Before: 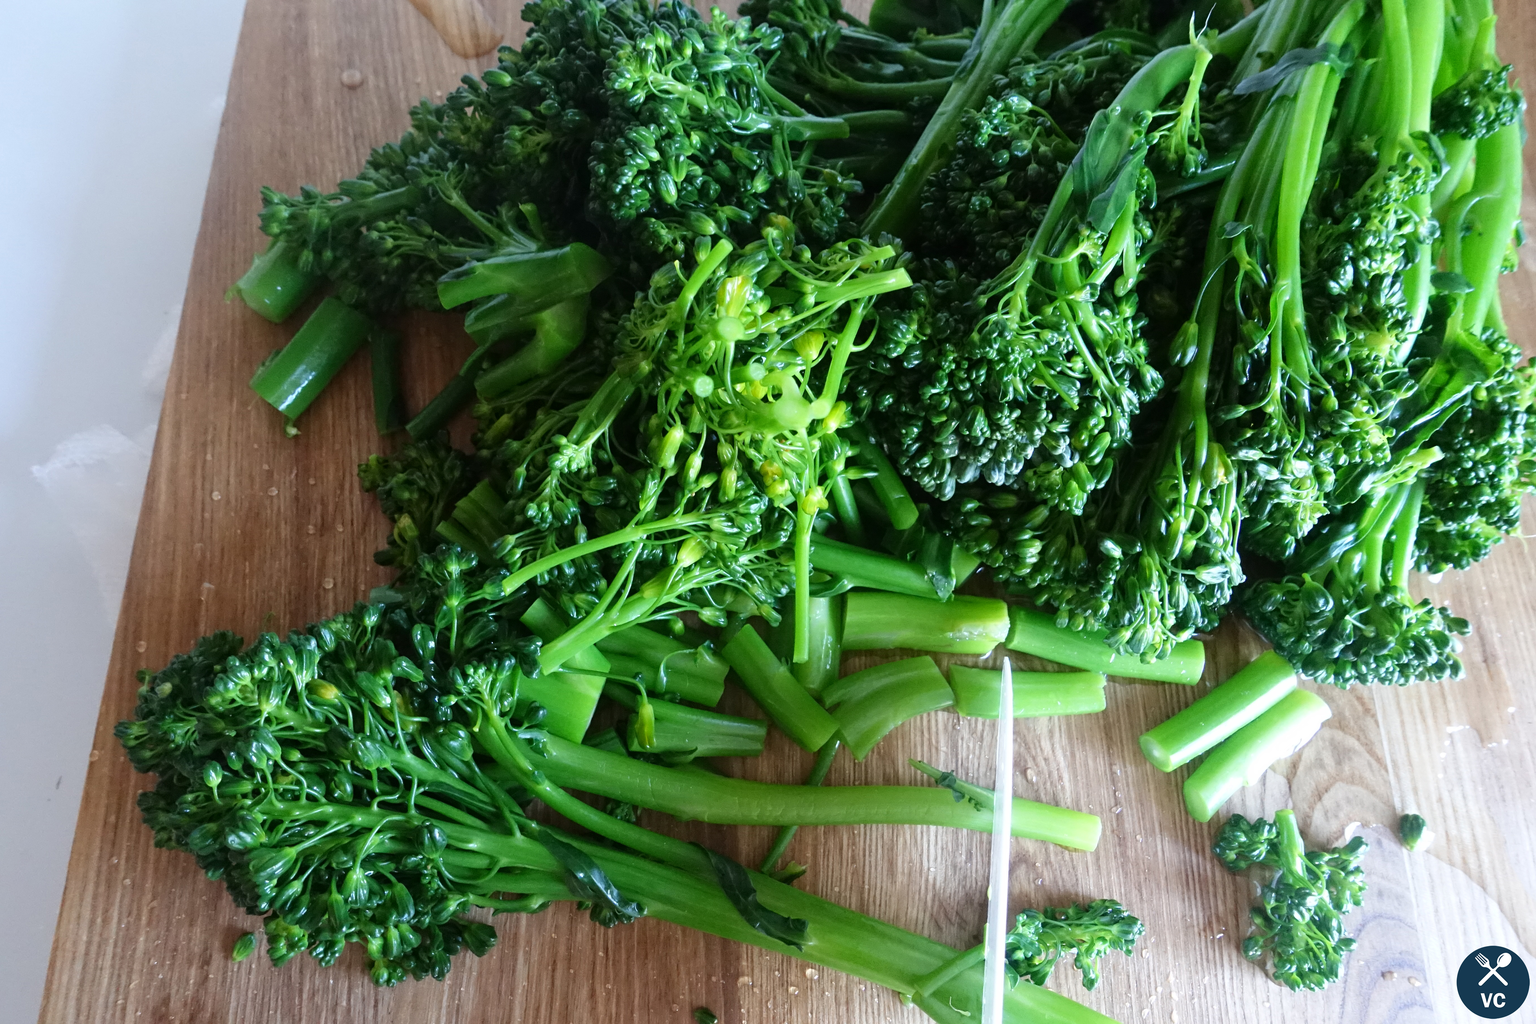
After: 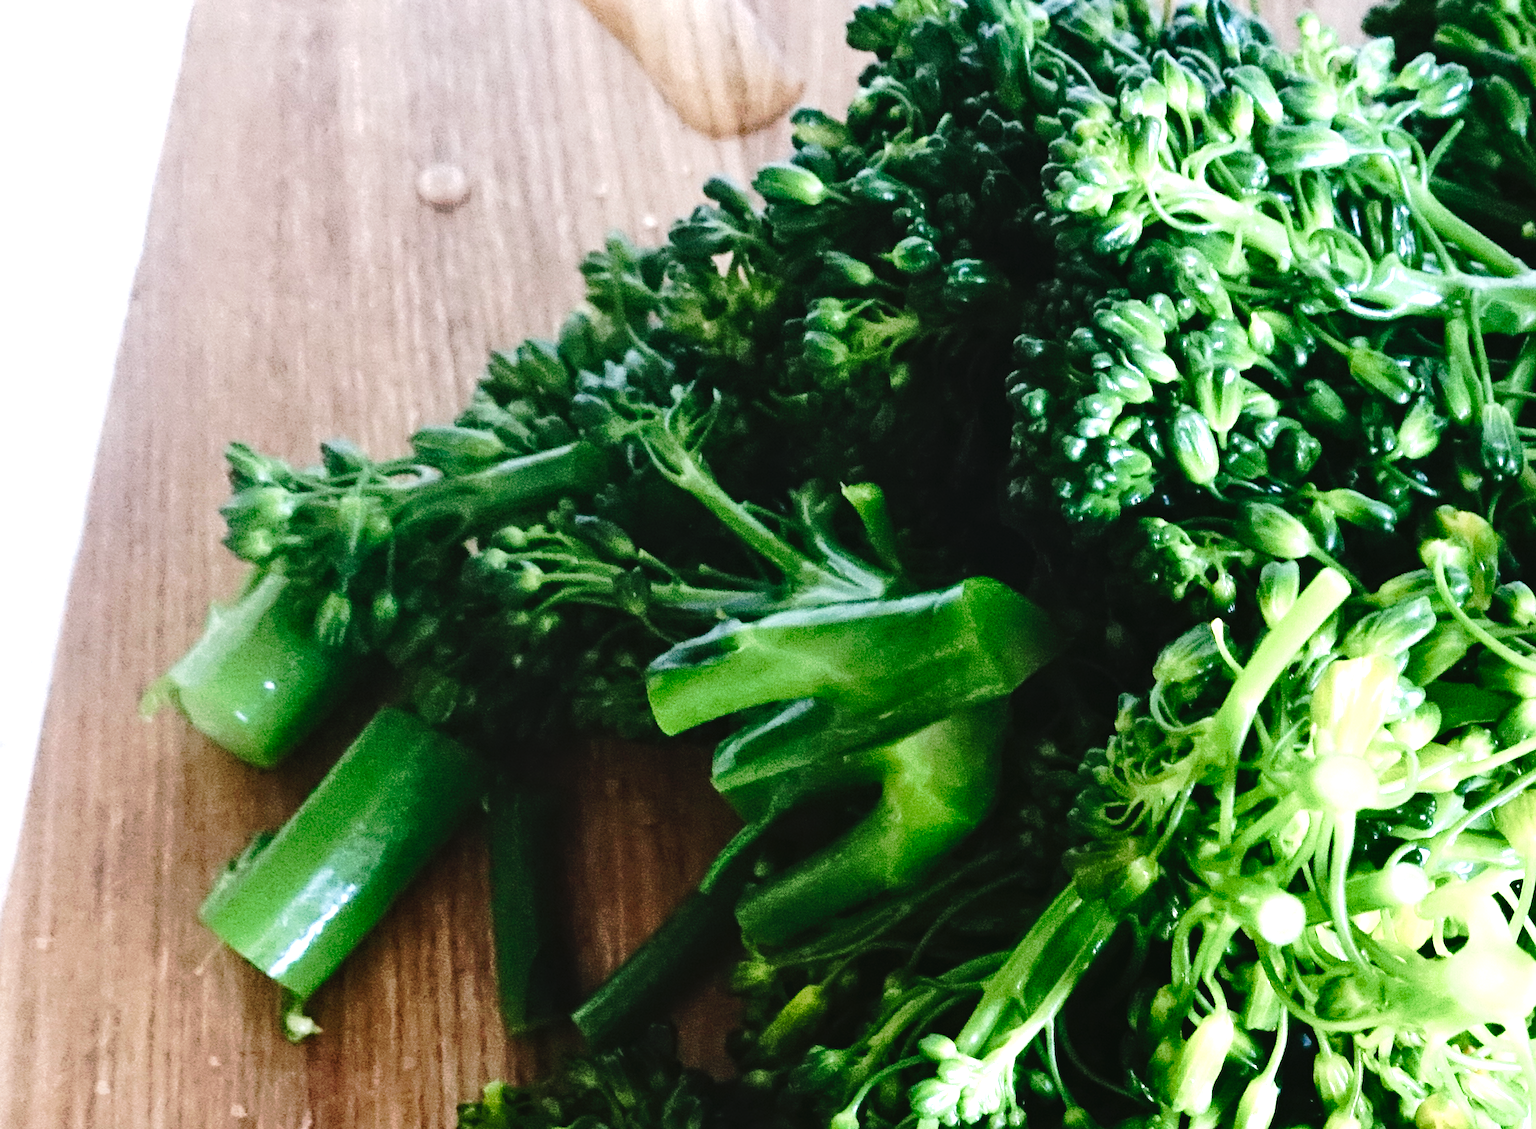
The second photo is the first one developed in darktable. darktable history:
color balance rgb: shadows lift › chroma 2%, shadows lift › hue 135.47°, highlights gain › chroma 2%, highlights gain › hue 291.01°, global offset › luminance 0.5%, perceptual saturation grading › global saturation -10.8%, perceptual saturation grading › highlights -26.83%, perceptual saturation grading › shadows 21.25%, perceptual brilliance grading › highlights 17.77%, perceptual brilliance grading › mid-tones 31.71%, perceptual brilliance grading › shadows -31.01%, global vibrance 24.91%
shadows and highlights: shadows 37.27, highlights -28.18, soften with gaussian
tone curve: curves: ch0 [(0, 0) (0.003, 0.012) (0.011, 0.015) (0.025, 0.023) (0.044, 0.036) (0.069, 0.047) (0.1, 0.062) (0.136, 0.1) (0.177, 0.15) (0.224, 0.219) (0.277, 0.3) (0.335, 0.401) (0.399, 0.49) (0.468, 0.569) (0.543, 0.641) (0.623, 0.73) (0.709, 0.806) (0.801, 0.88) (0.898, 0.939) (1, 1)], preserve colors none
exposure: exposure 0.6 EV, compensate highlight preservation false
crop and rotate: left 10.817%, top 0.062%, right 47.194%, bottom 53.626%
